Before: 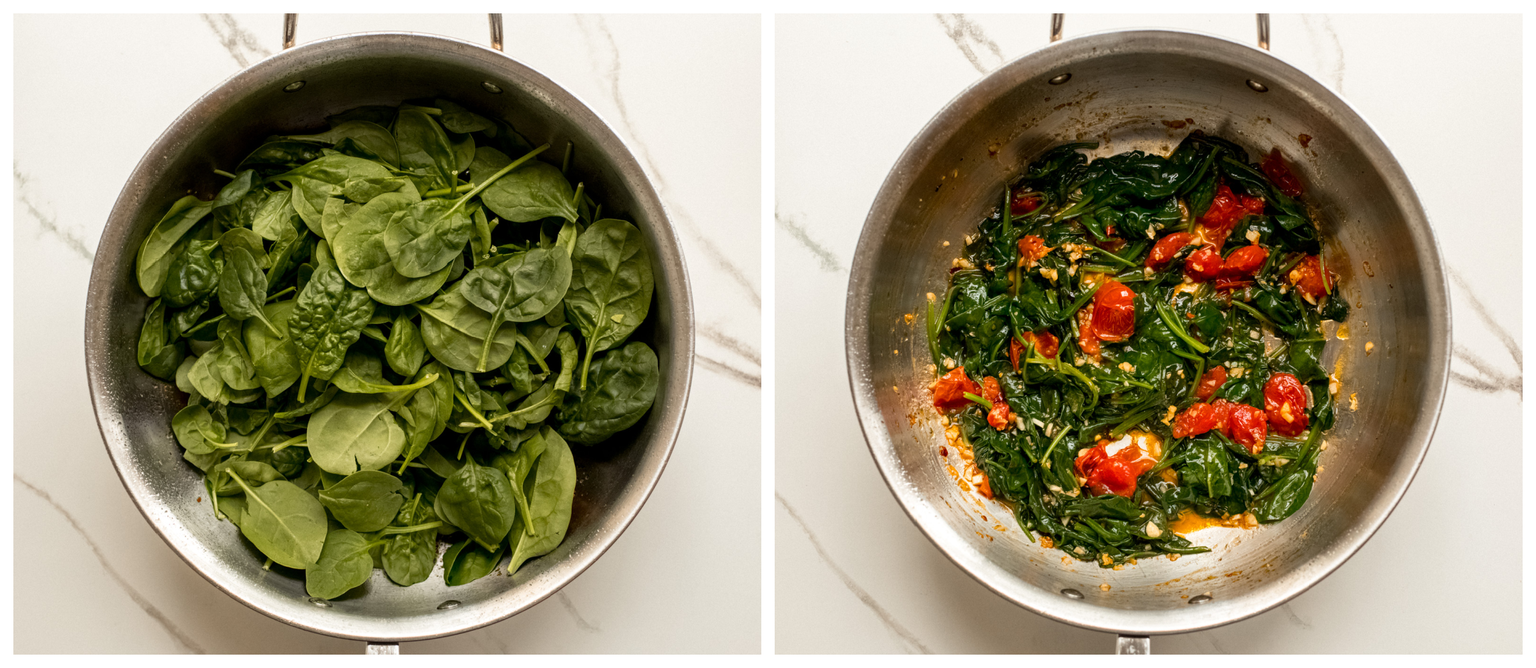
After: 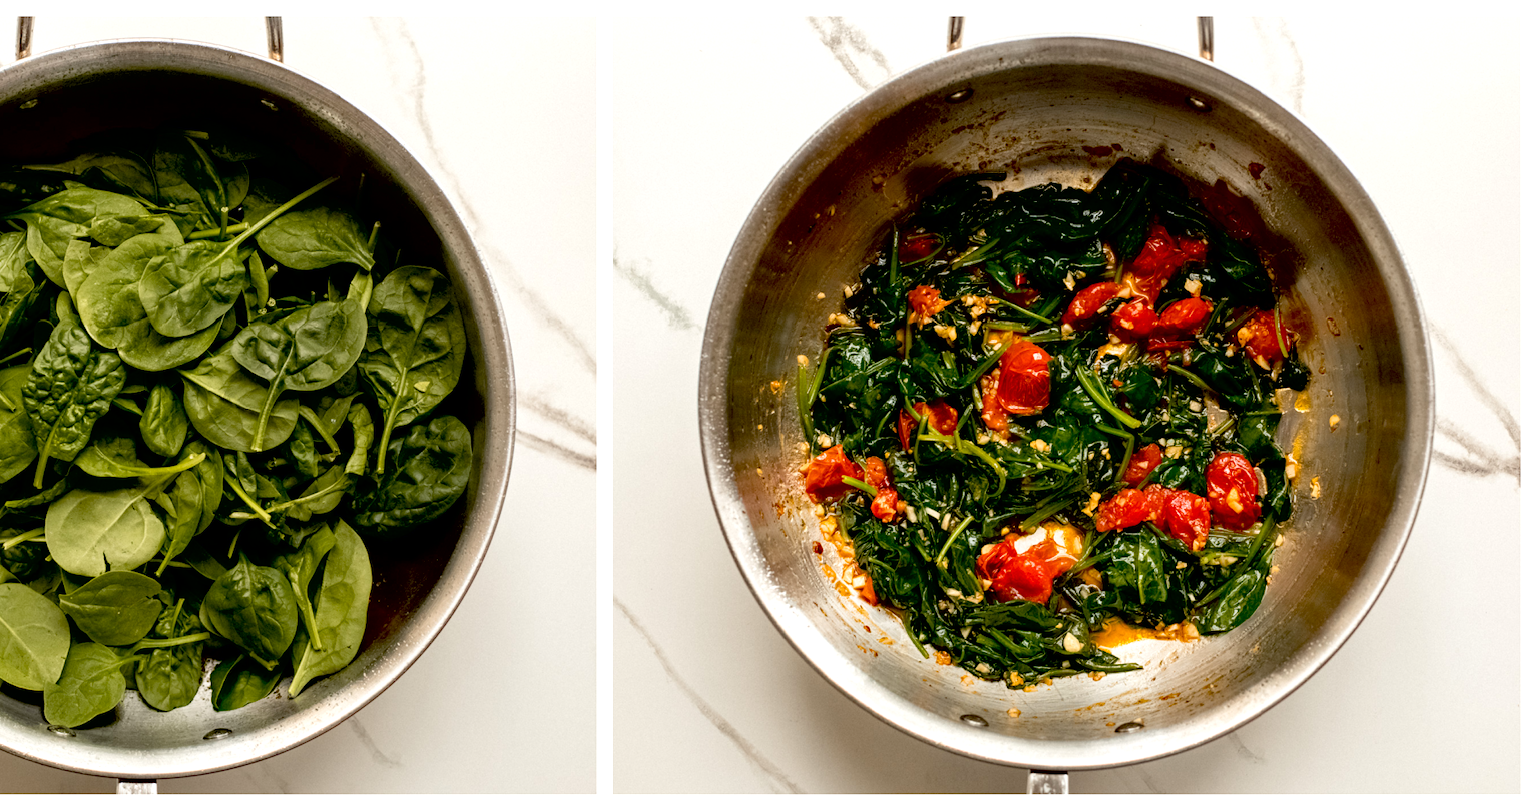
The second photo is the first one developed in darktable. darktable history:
crop: left 17.582%, bottom 0.031%
exposure: black level correction 0.025, exposure 0.182 EV, compensate highlight preservation false
contrast brightness saturation: saturation -0.05
